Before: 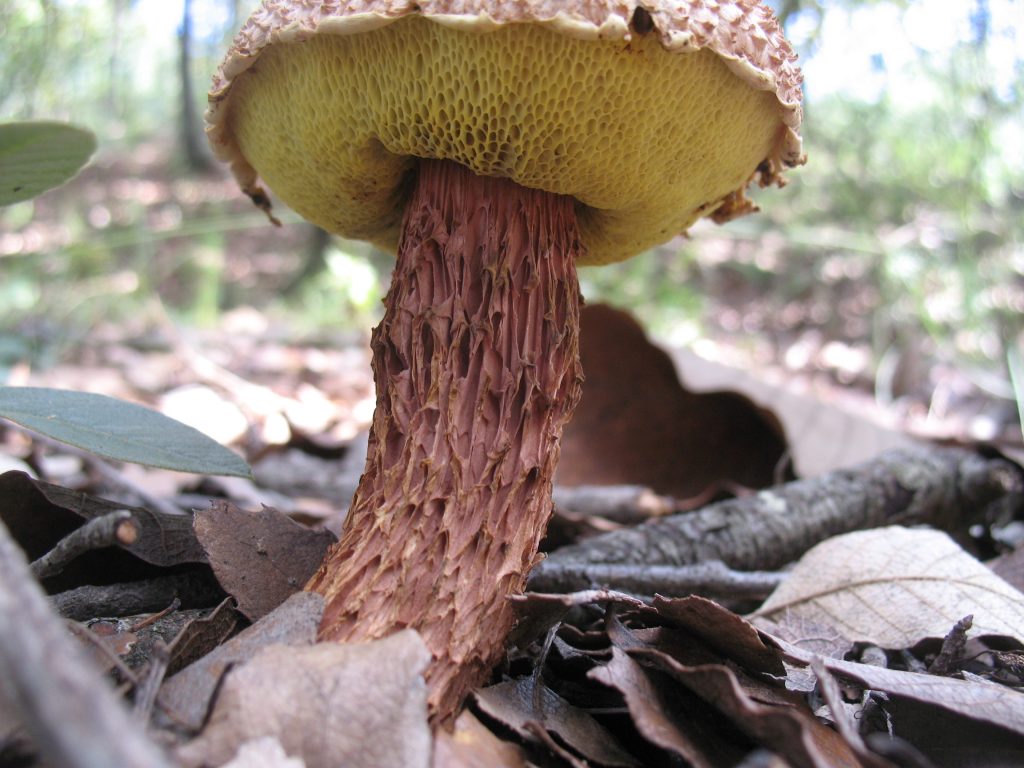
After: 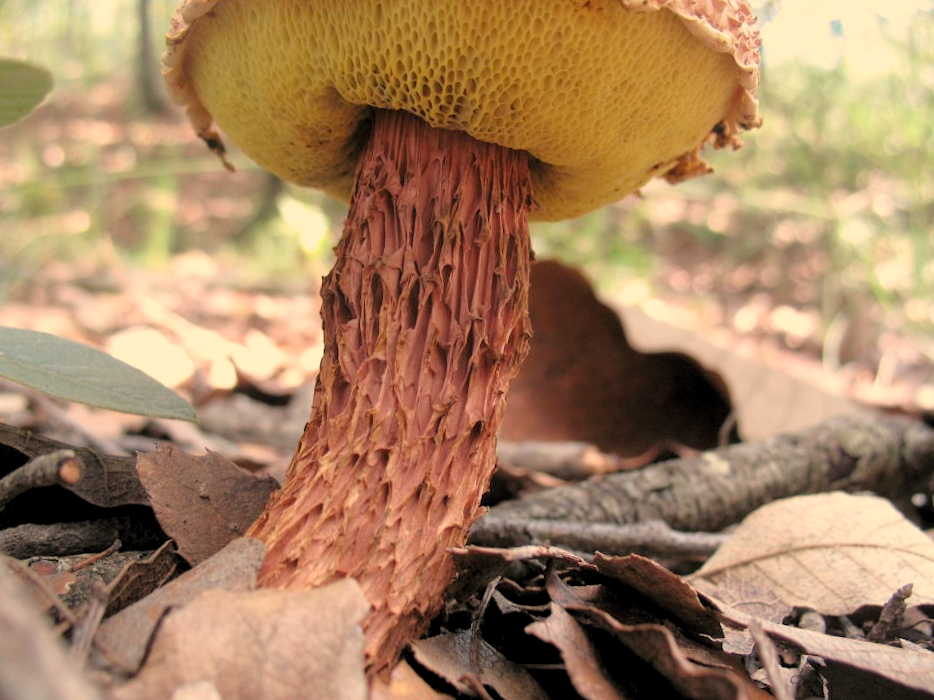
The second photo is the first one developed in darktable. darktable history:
crop and rotate: angle -1.96°, left 3.097%, top 4.154%, right 1.586%, bottom 0.529%
white balance: red 1.138, green 0.996, blue 0.812
tone curve: curves: ch0 [(0.047, 0) (0.292, 0.352) (0.657, 0.678) (1, 0.958)], color space Lab, linked channels, preserve colors none
